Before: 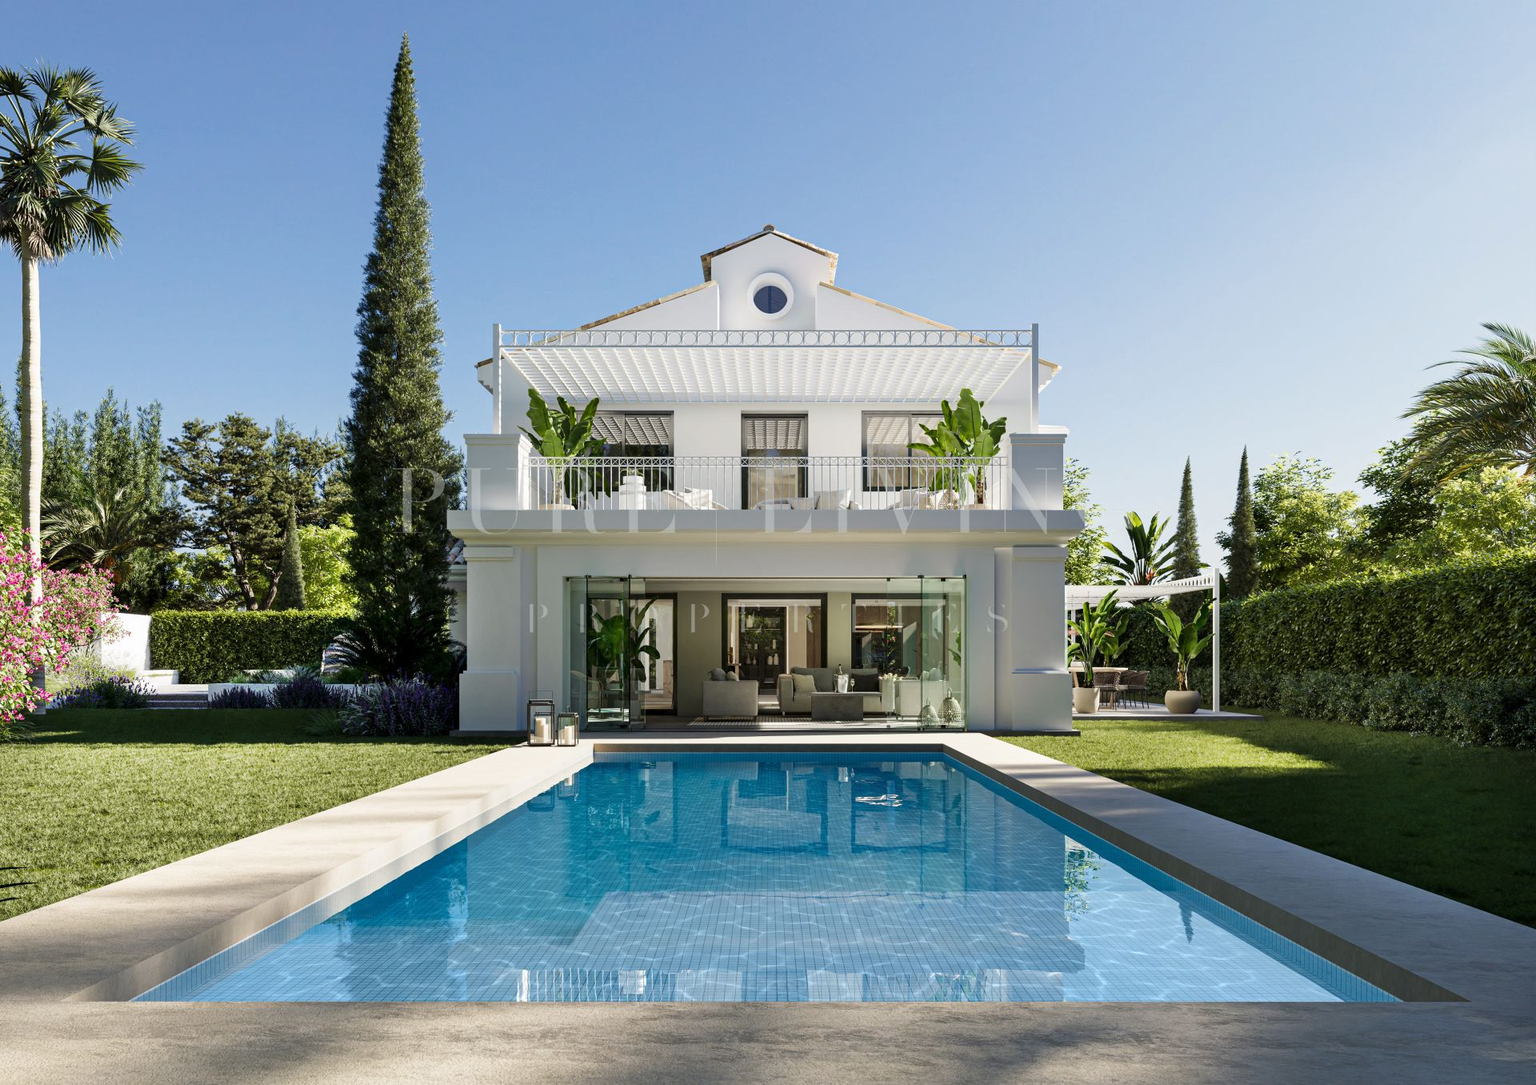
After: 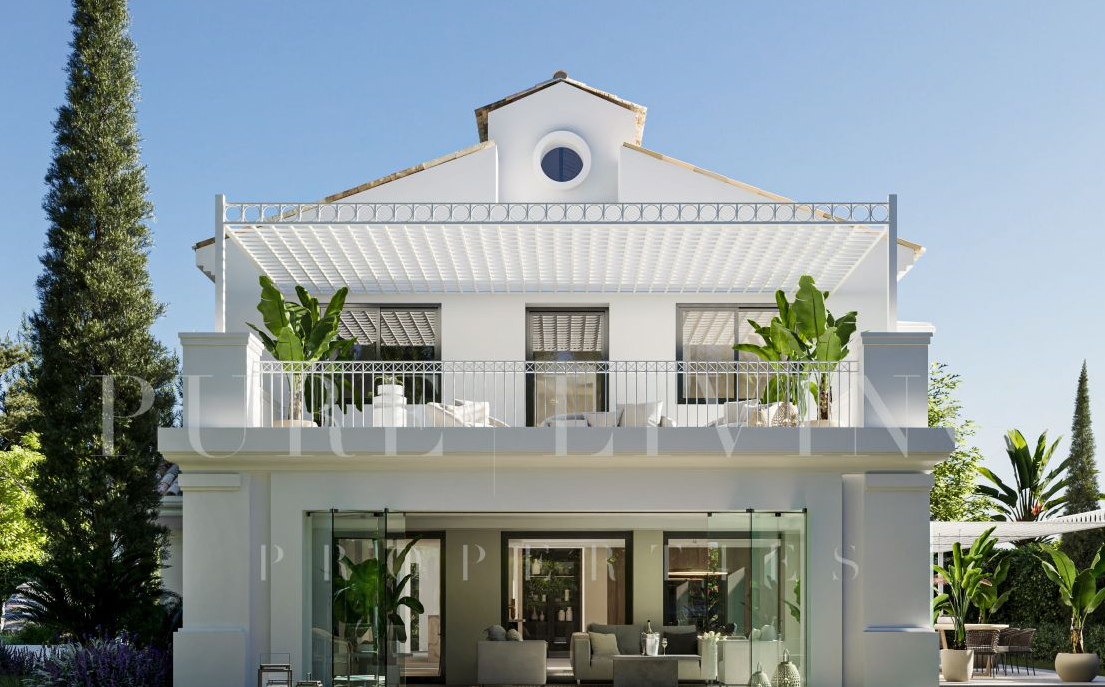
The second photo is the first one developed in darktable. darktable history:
crop: left 20.926%, top 15.489%, right 21.501%, bottom 33.793%
